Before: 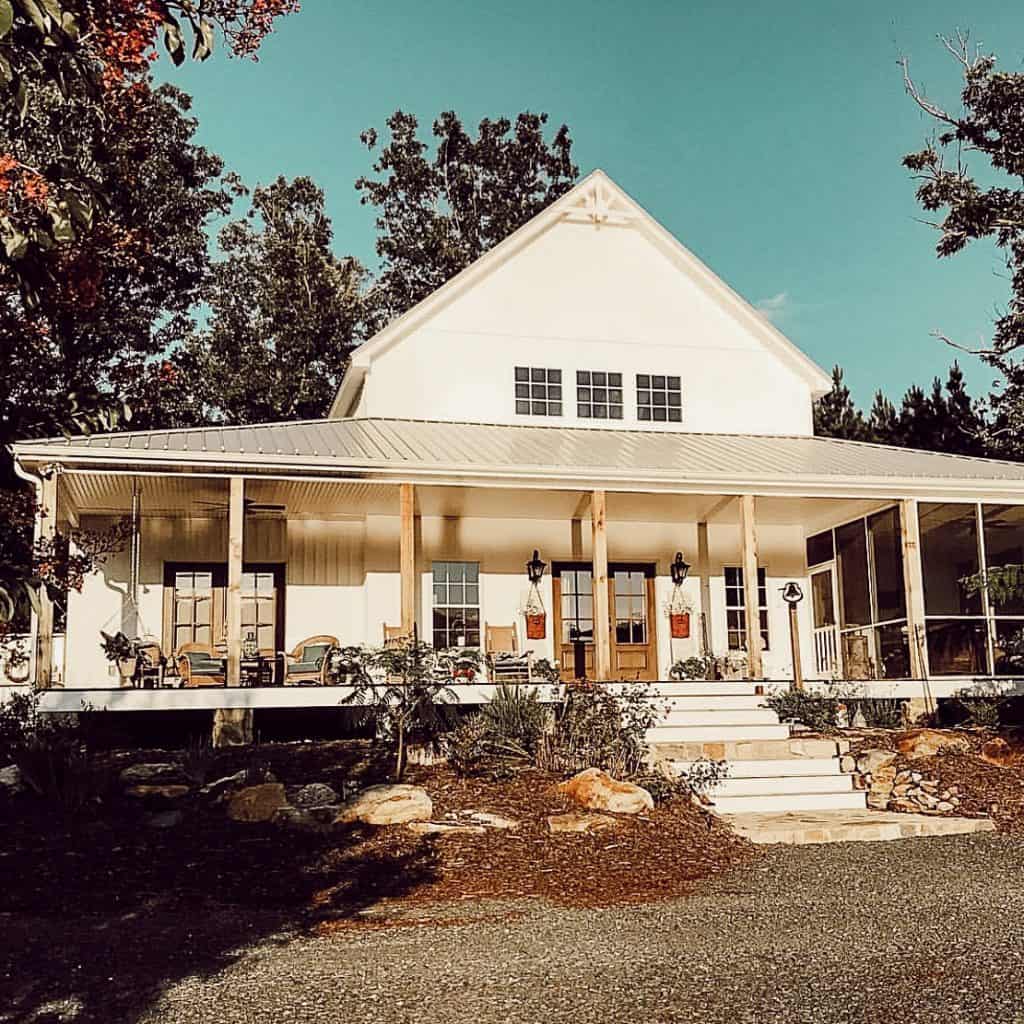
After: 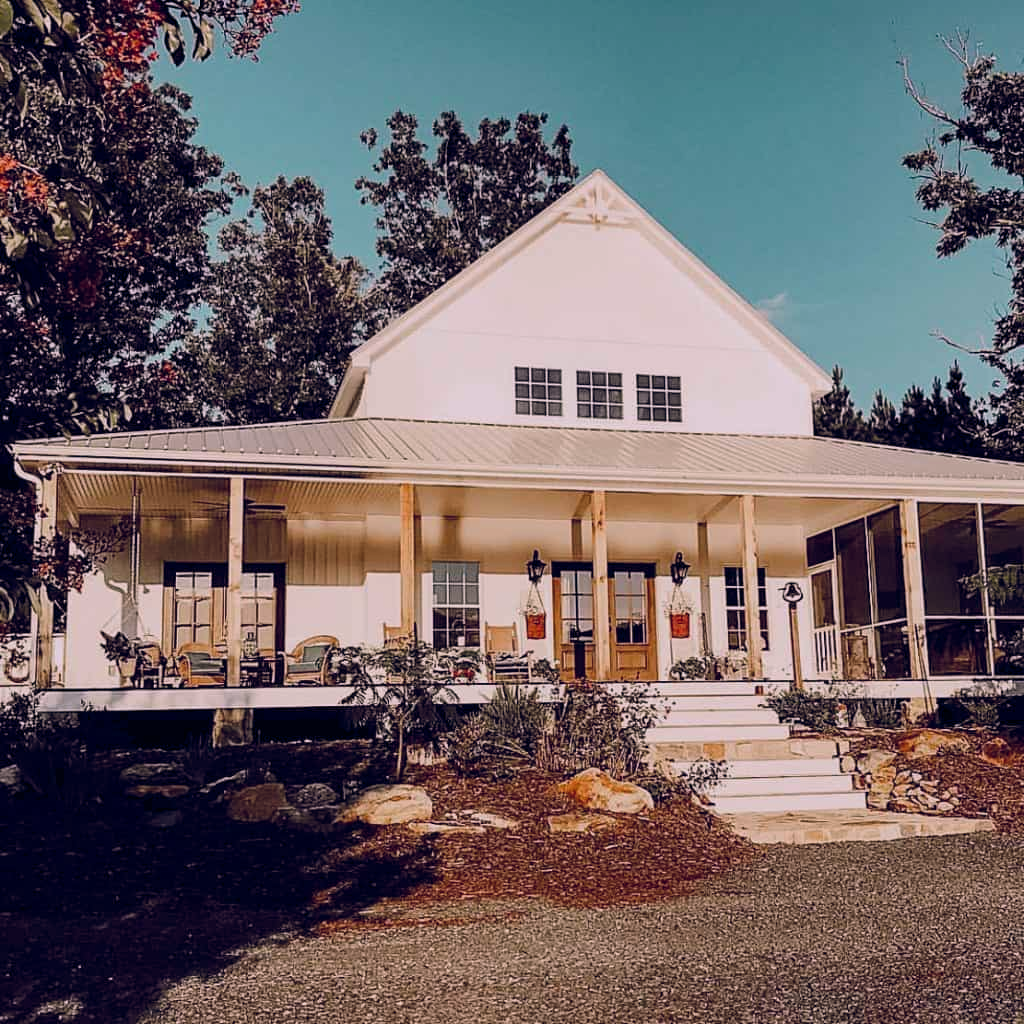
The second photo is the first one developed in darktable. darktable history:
white balance: red 1.05, blue 1.072
exposure: exposure -0.492 EV, compensate highlight preservation false
color balance rgb: shadows lift › hue 87.51°, highlights gain › chroma 0.68%, highlights gain › hue 55.1°, global offset › chroma 0.13%, global offset › hue 253.66°, linear chroma grading › global chroma 0.5%, perceptual saturation grading › global saturation 16.38%
